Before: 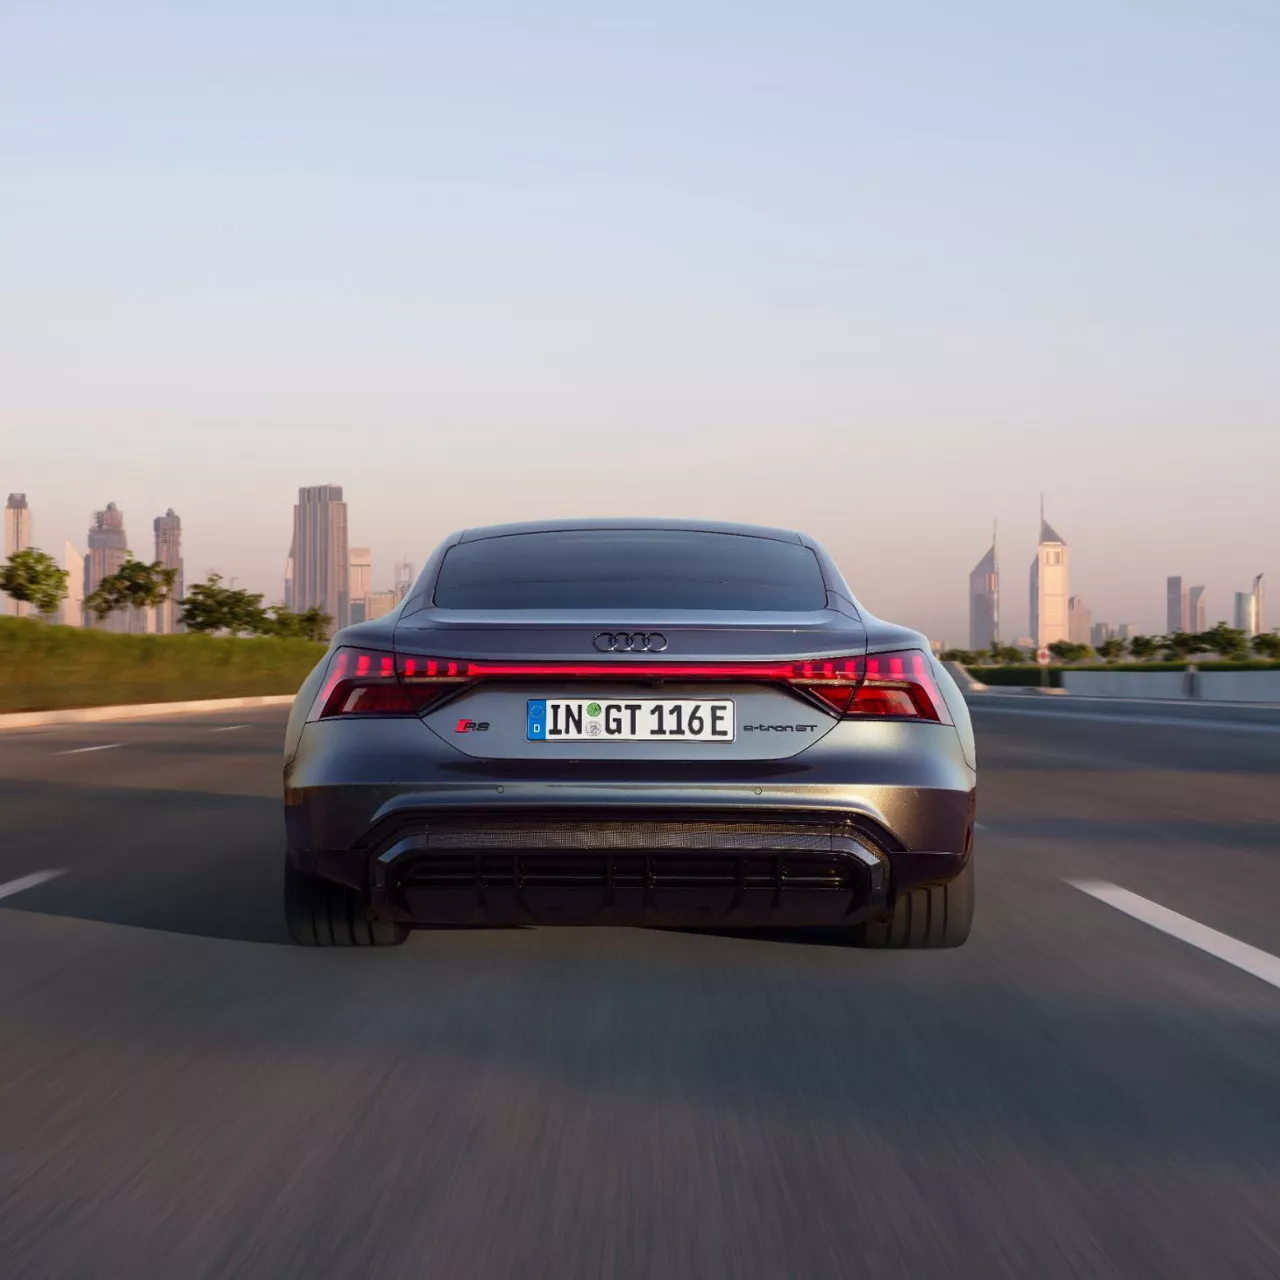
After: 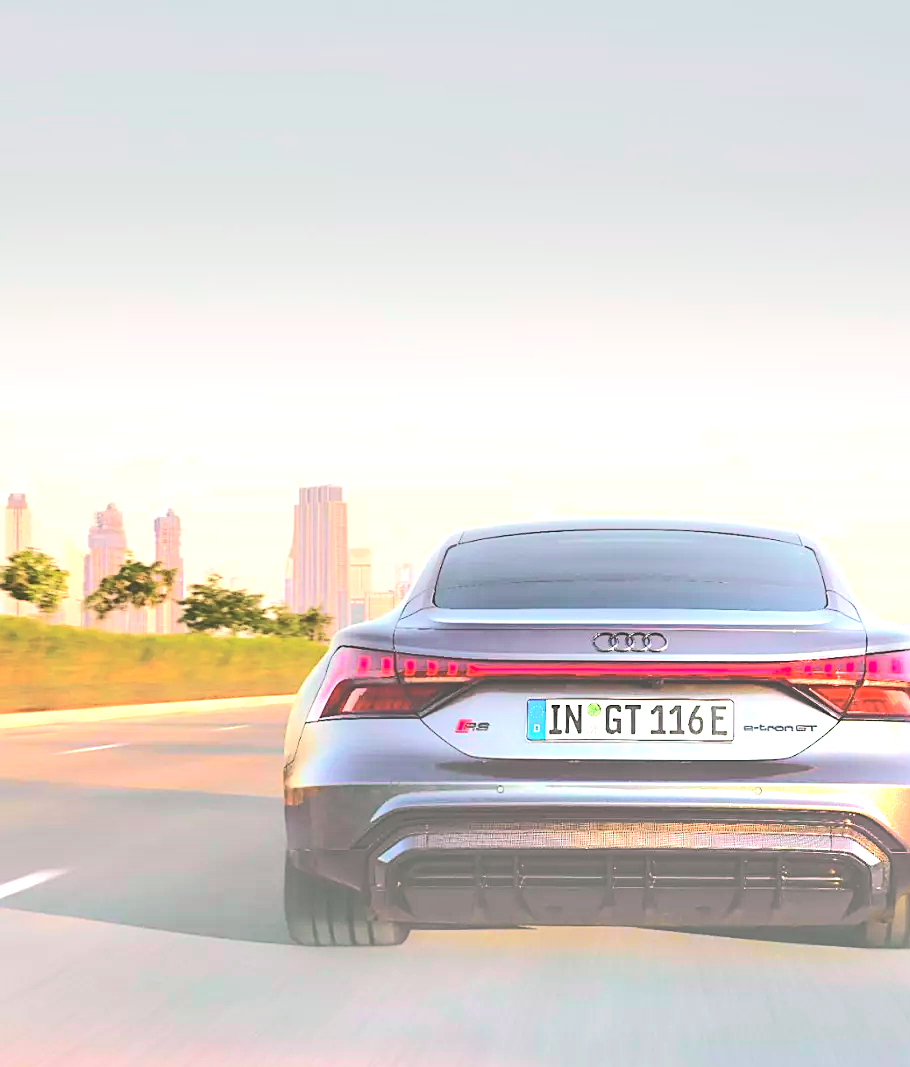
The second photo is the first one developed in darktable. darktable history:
exposure: black level correction -0.015, compensate highlight preservation false
sharpen: on, module defaults
graduated density: density -3.9 EV
crop: right 28.885%, bottom 16.626%
tone curve: curves: ch0 [(0, 0) (0.037, 0.011) (0.135, 0.093) (0.266, 0.281) (0.461, 0.555) (0.581, 0.716) (0.675, 0.793) (0.767, 0.849) (0.91, 0.924) (1, 0.979)]; ch1 [(0, 0) (0.292, 0.278) (0.431, 0.418) (0.493, 0.479) (0.506, 0.5) (0.532, 0.537) (0.562, 0.581) (0.641, 0.663) (0.754, 0.76) (1, 1)]; ch2 [(0, 0) (0.294, 0.3) (0.361, 0.372) (0.429, 0.445) (0.478, 0.486) (0.502, 0.498) (0.518, 0.522) (0.531, 0.549) (0.561, 0.59) (0.64, 0.655) (0.693, 0.706) (0.845, 0.833) (1, 0.951)], color space Lab, independent channels, preserve colors none
color correction: highlights a* 4.02, highlights b* 4.98, shadows a* -7.55, shadows b* 4.98
tone equalizer: -8 EV 0.06 EV, smoothing diameter 25%, edges refinement/feathering 10, preserve details guided filter
color balance: output saturation 110%
